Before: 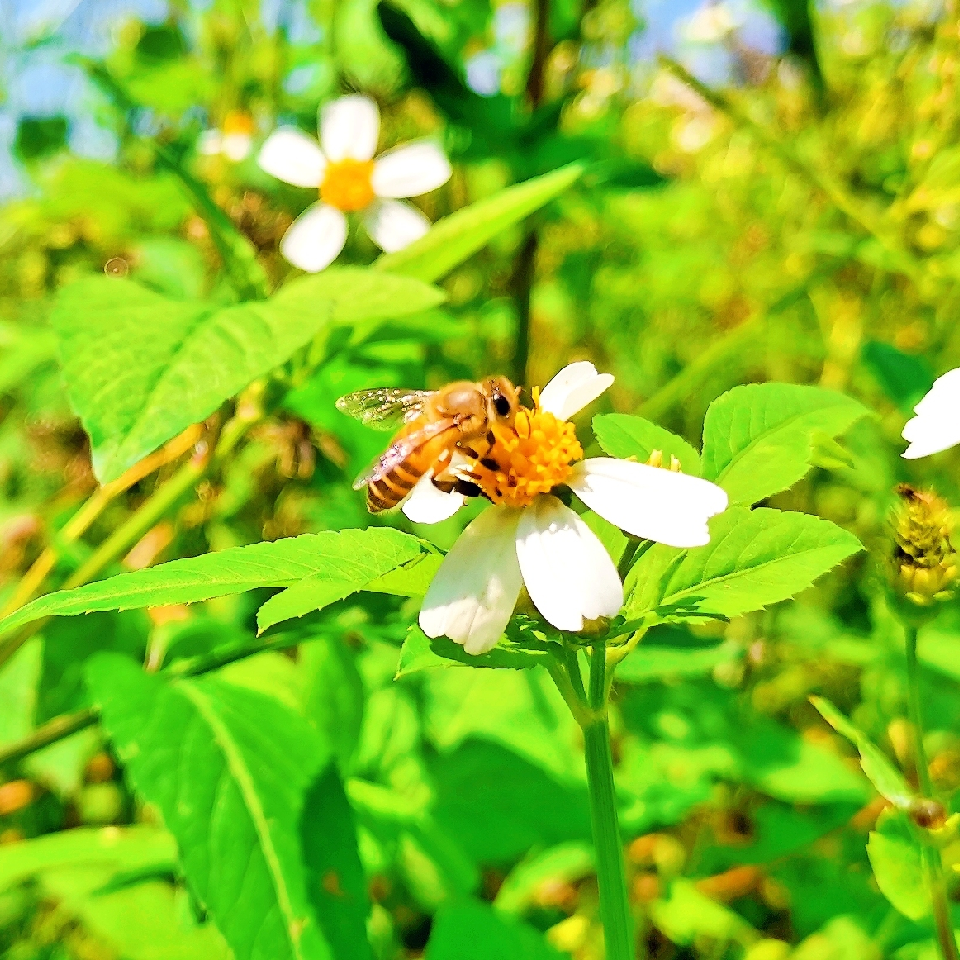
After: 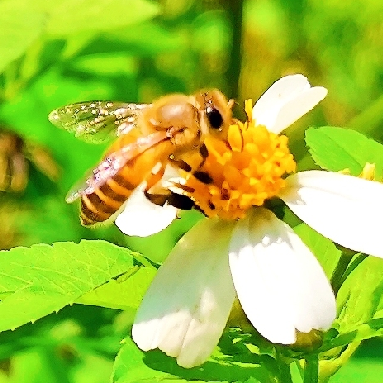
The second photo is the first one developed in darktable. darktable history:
crop: left 30%, top 30%, right 30%, bottom 30%
base curve: curves: ch0 [(0, 0) (0.283, 0.295) (1, 1)], preserve colors none
